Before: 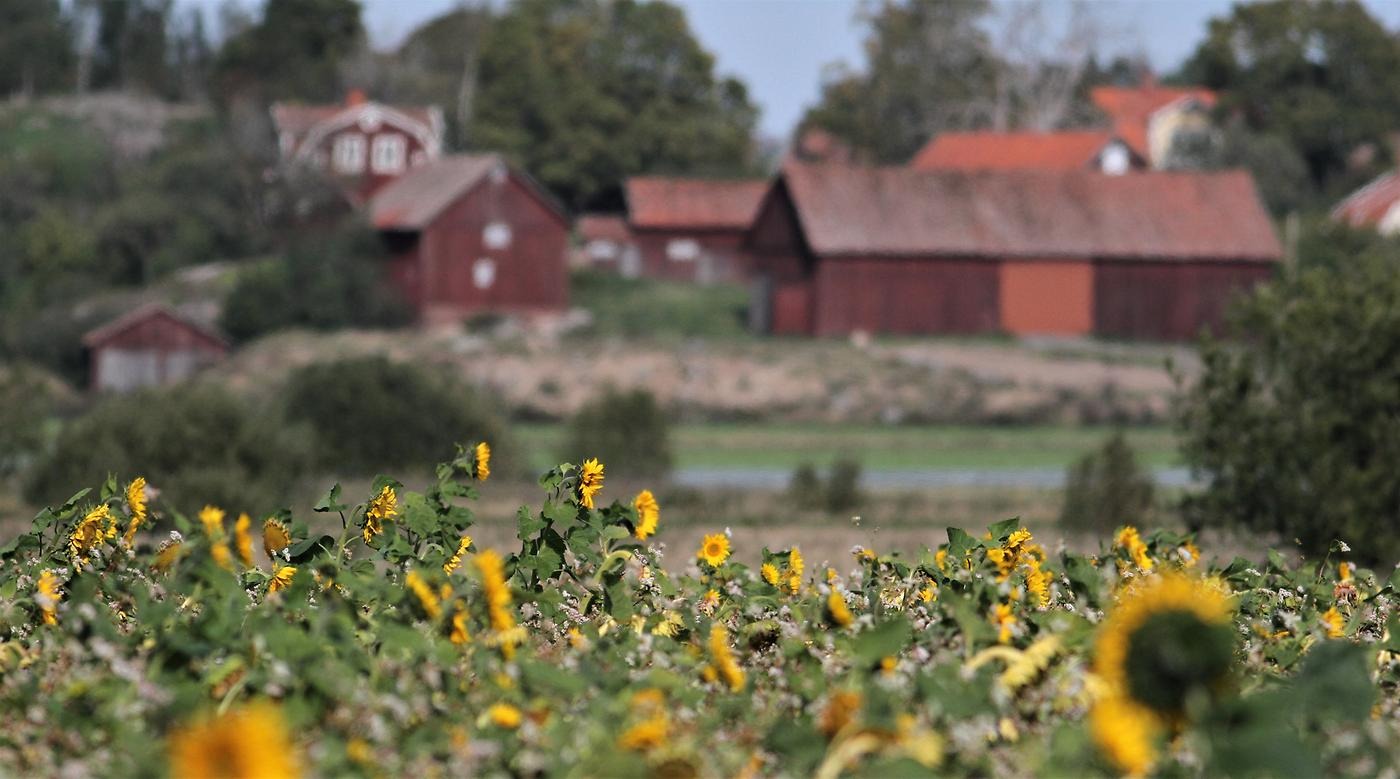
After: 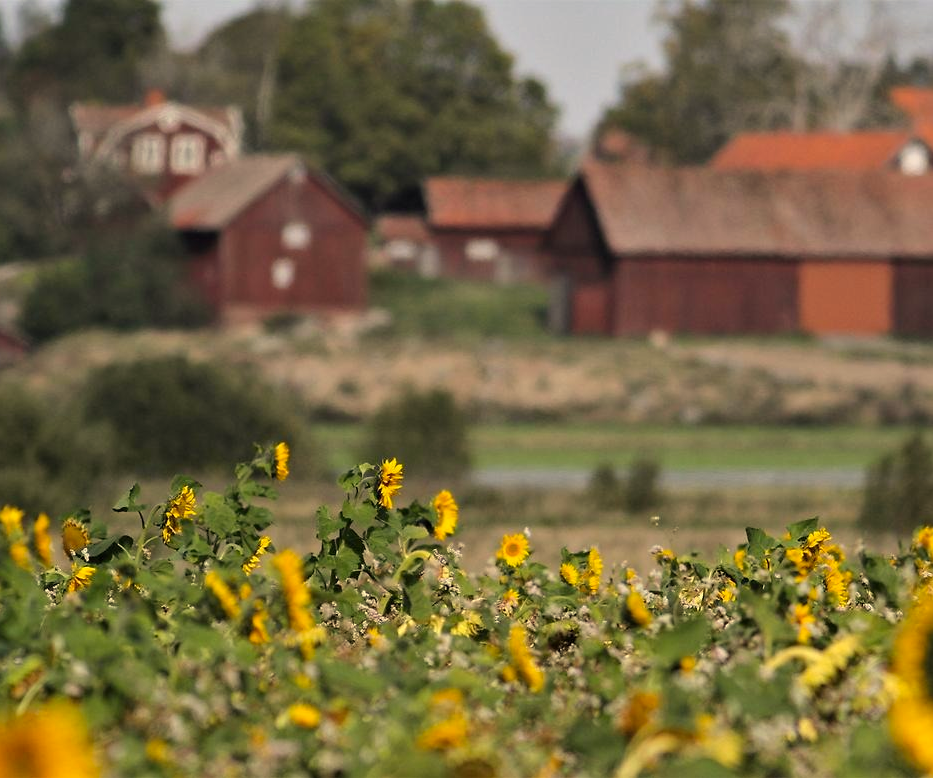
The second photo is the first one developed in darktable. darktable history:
crop and rotate: left 14.436%, right 18.898%
color correction: highlights a* 2.72, highlights b* 22.8
